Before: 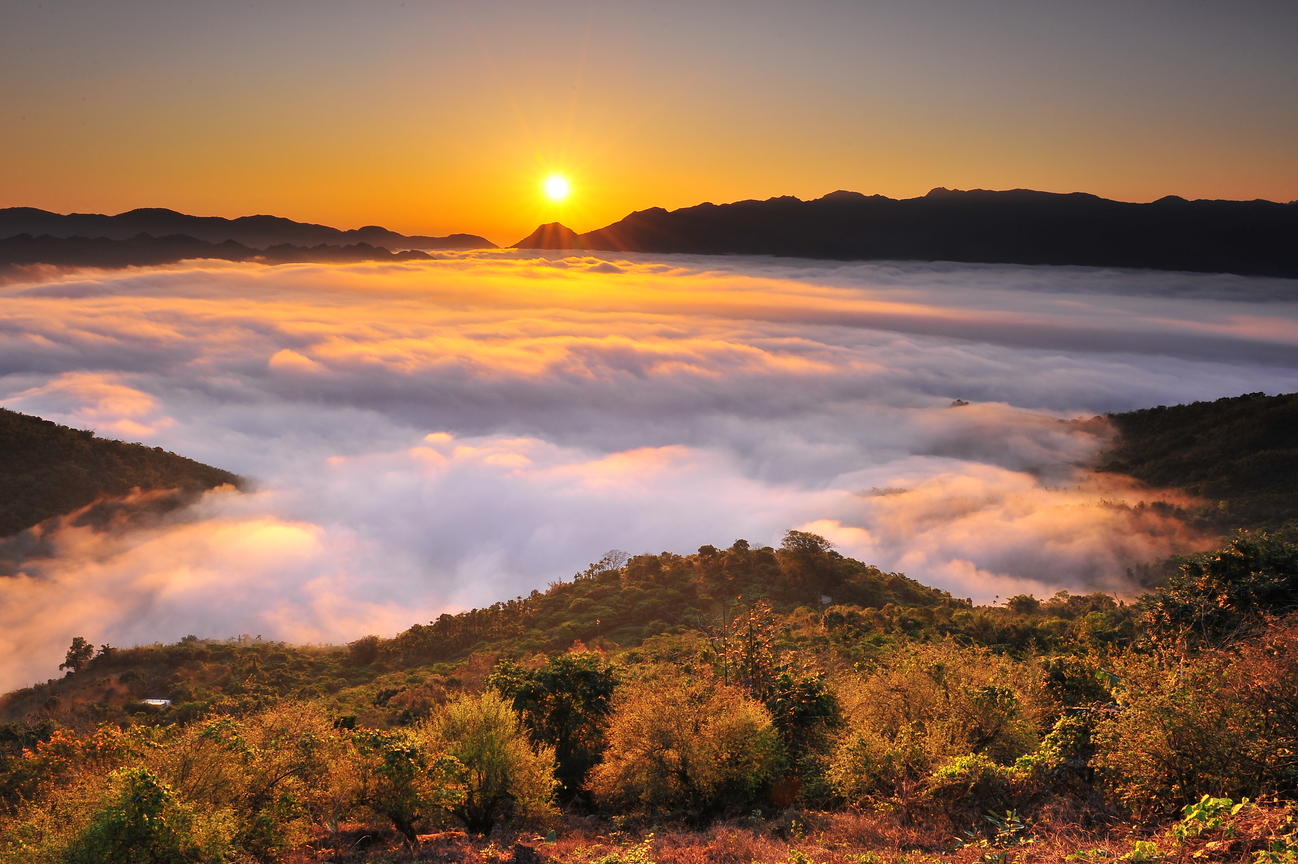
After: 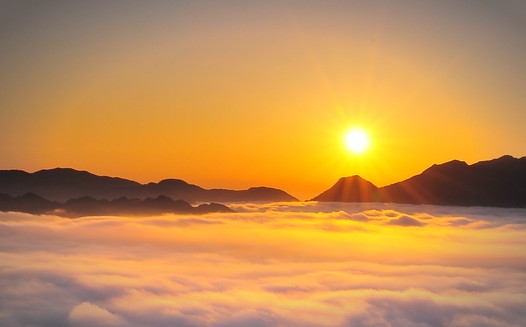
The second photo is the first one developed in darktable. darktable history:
crop: left 15.452%, top 5.459%, right 43.956%, bottom 56.62%
vignetting: automatic ratio true
